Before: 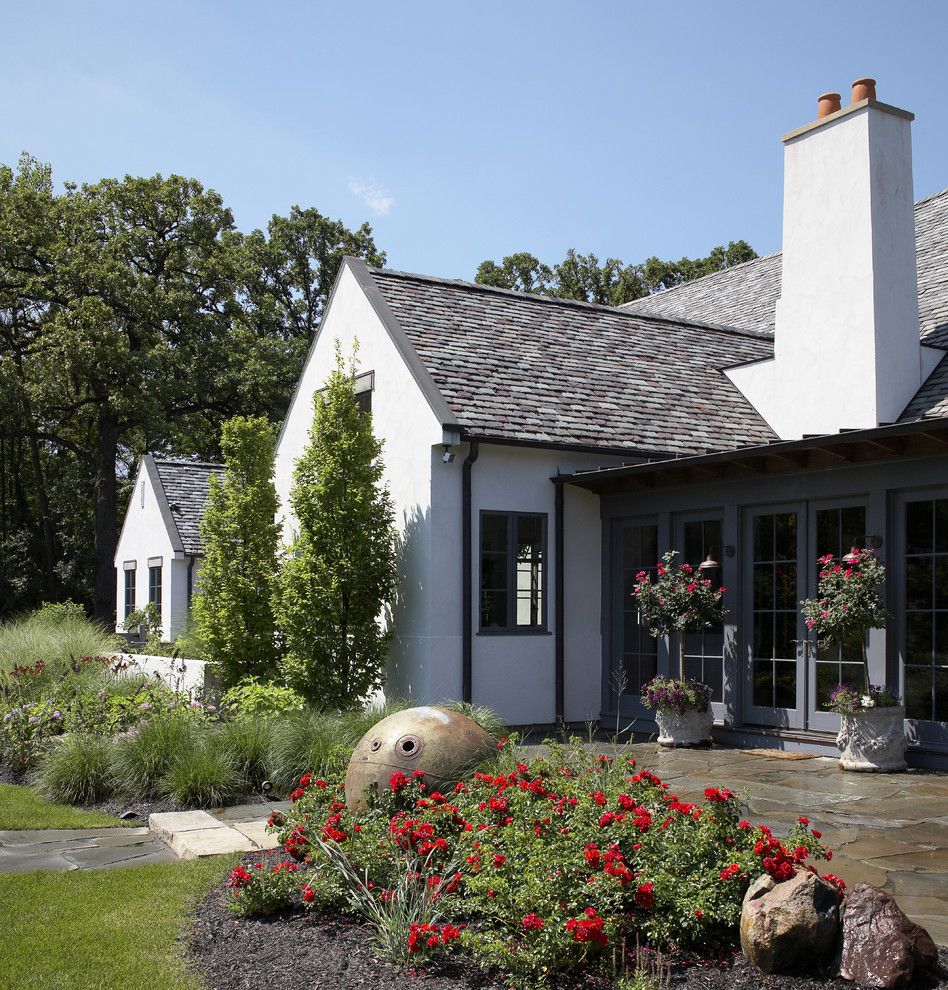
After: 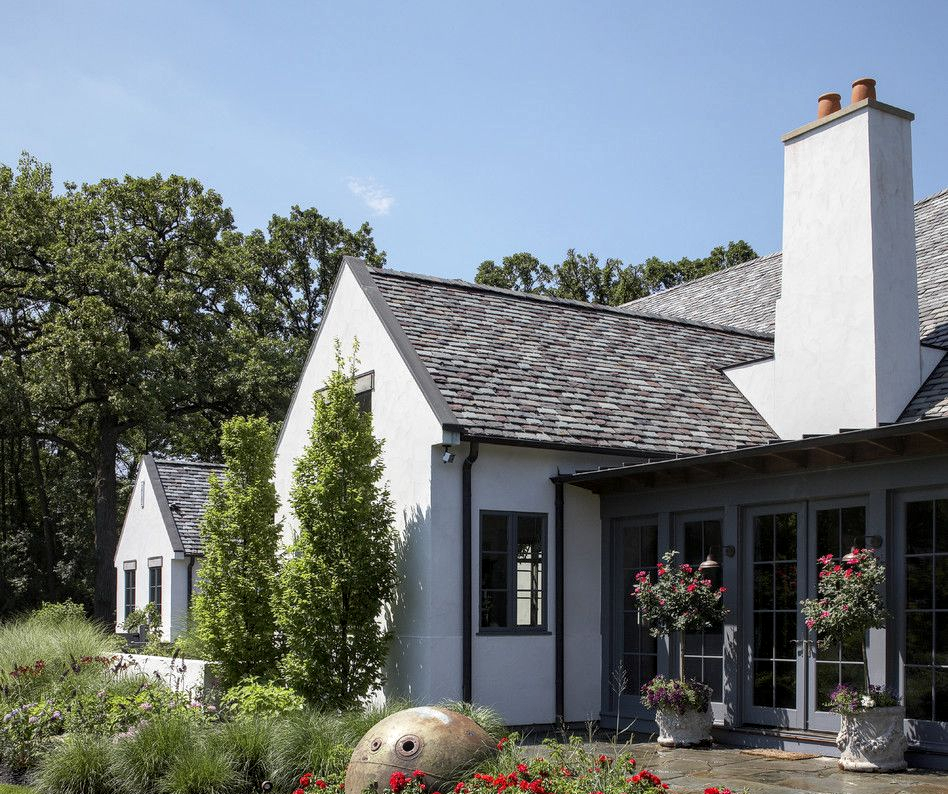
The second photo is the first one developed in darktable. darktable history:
crop: bottom 19.701%
local contrast: on, module defaults
